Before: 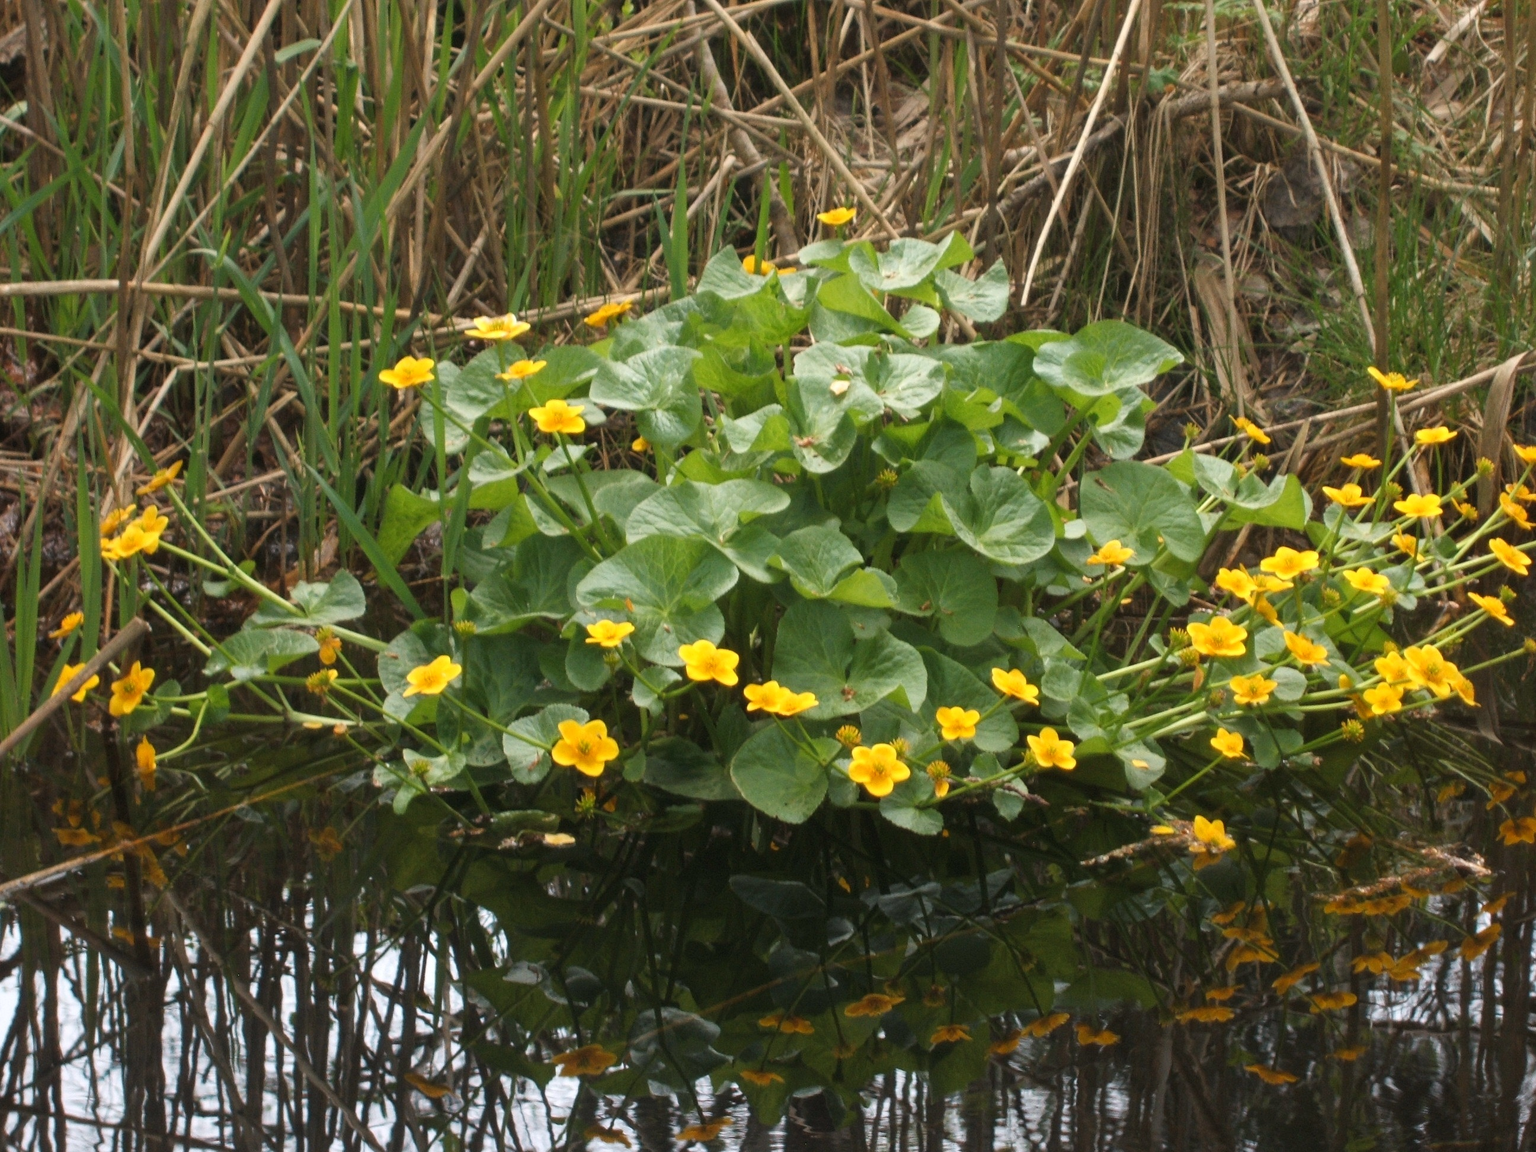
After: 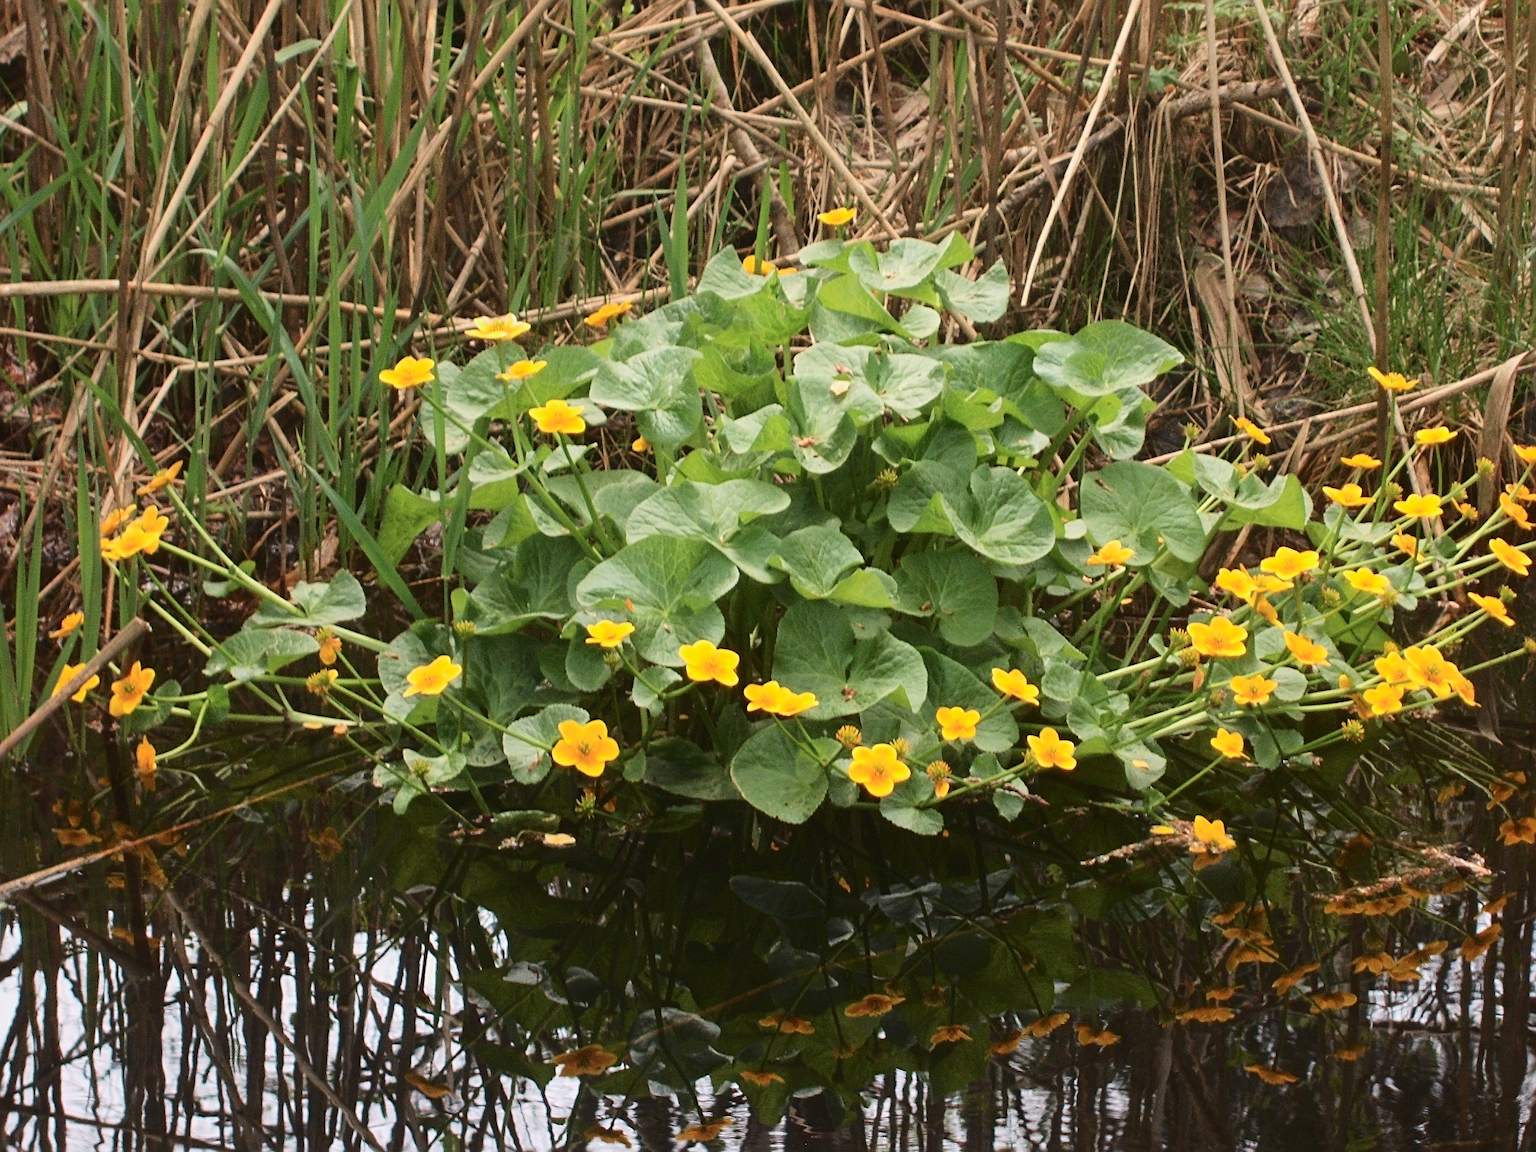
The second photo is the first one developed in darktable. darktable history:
sharpen: radius 3.079
exposure: exposure 0.203 EV, compensate exposure bias true, compensate highlight preservation false
tone curve: curves: ch0 [(0, 0.019) (0.204, 0.162) (0.491, 0.519) (0.748, 0.765) (1, 0.919)]; ch1 [(0, 0) (0.179, 0.173) (0.322, 0.32) (0.442, 0.447) (0.496, 0.504) (0.566, 0.585) (0.761, 0.803) (1, 1)]; ch2 [(0, 0) (0.434, 0.447) (0.483, 0.487) (0.555, 0.563) (0.697, 0.68) (1, 1)], color space Lab, independent channels, preserve colors none
